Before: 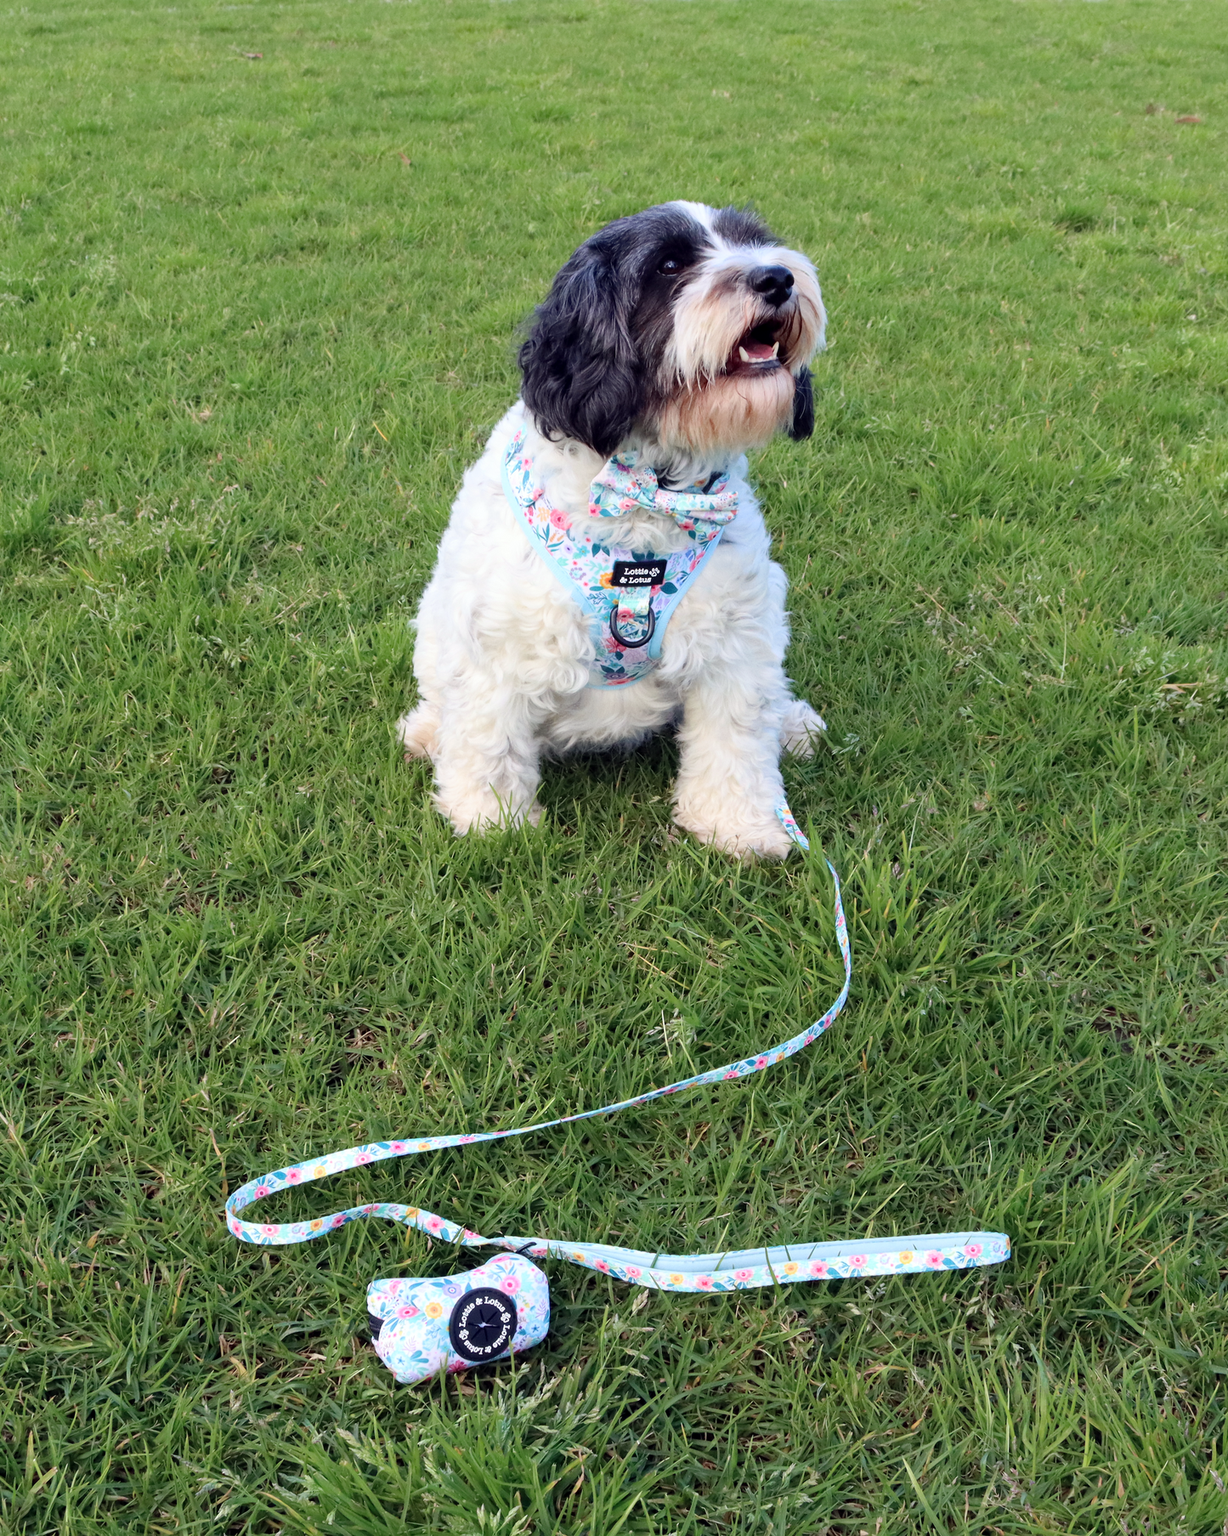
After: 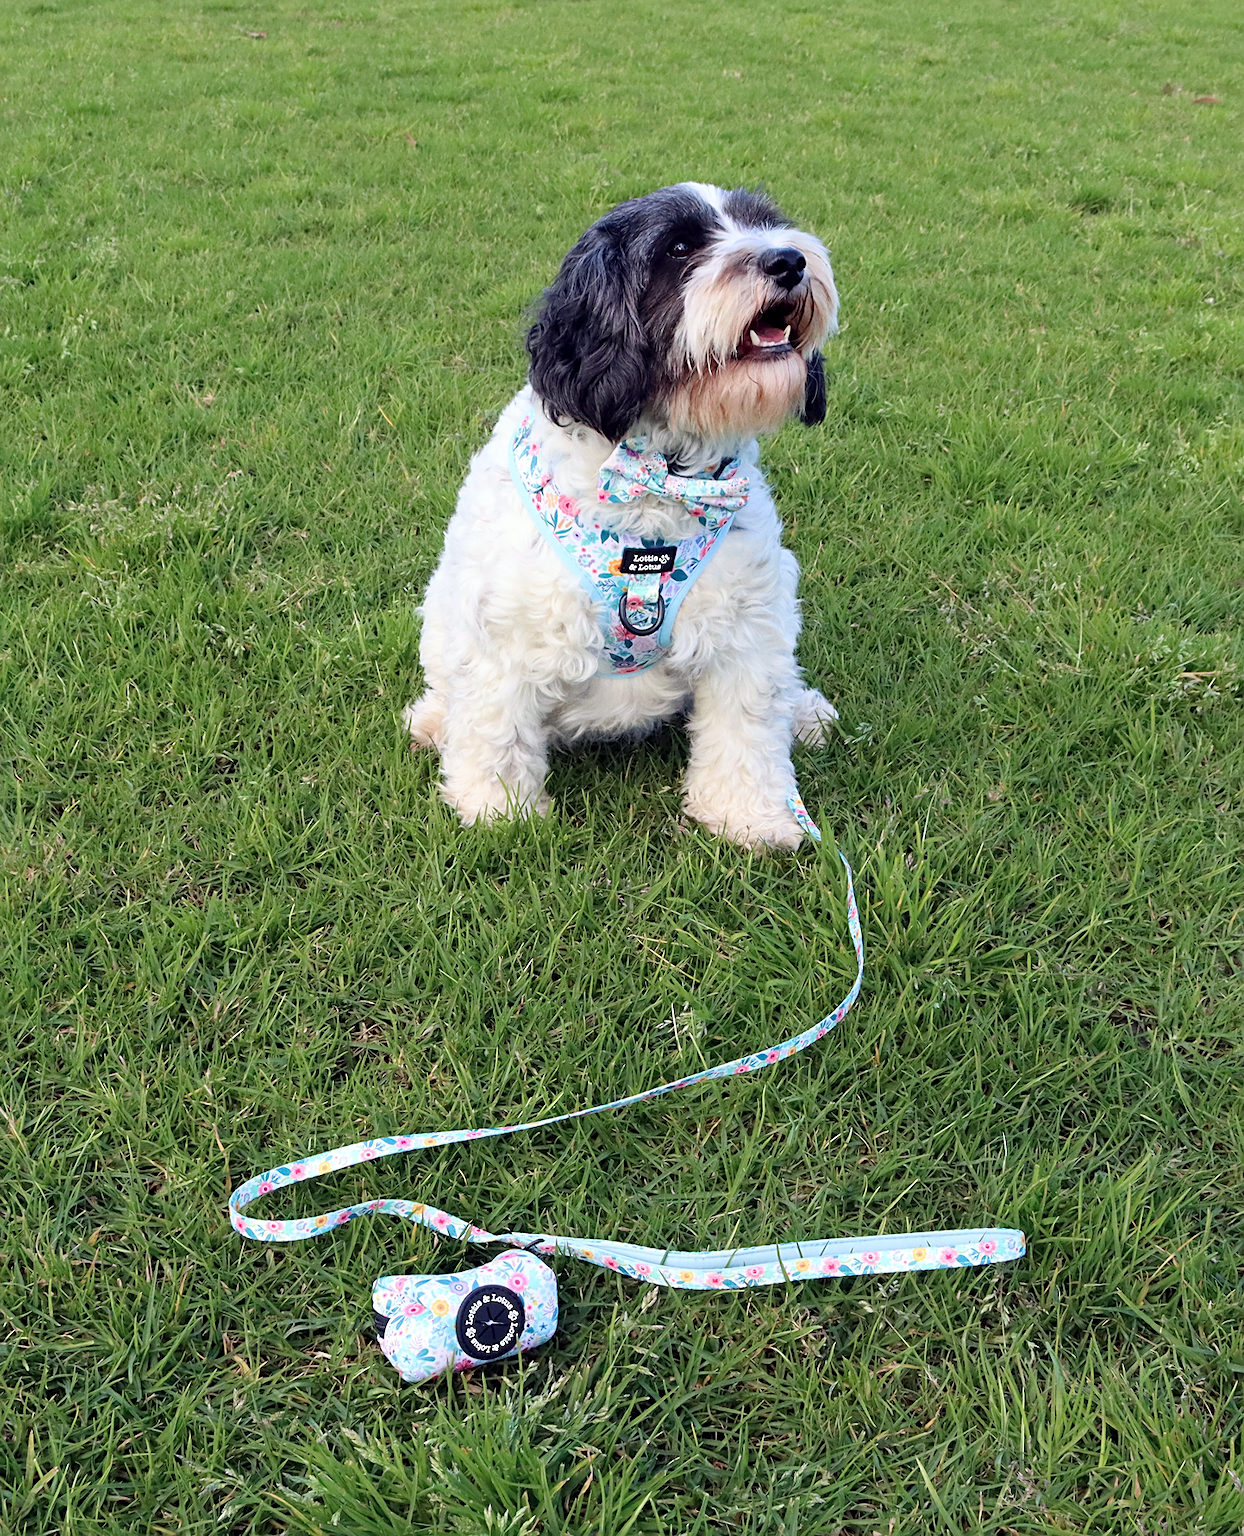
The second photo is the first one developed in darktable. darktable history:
crop: top 1.424%, right 0.104%
sharpen: on, module defaults
